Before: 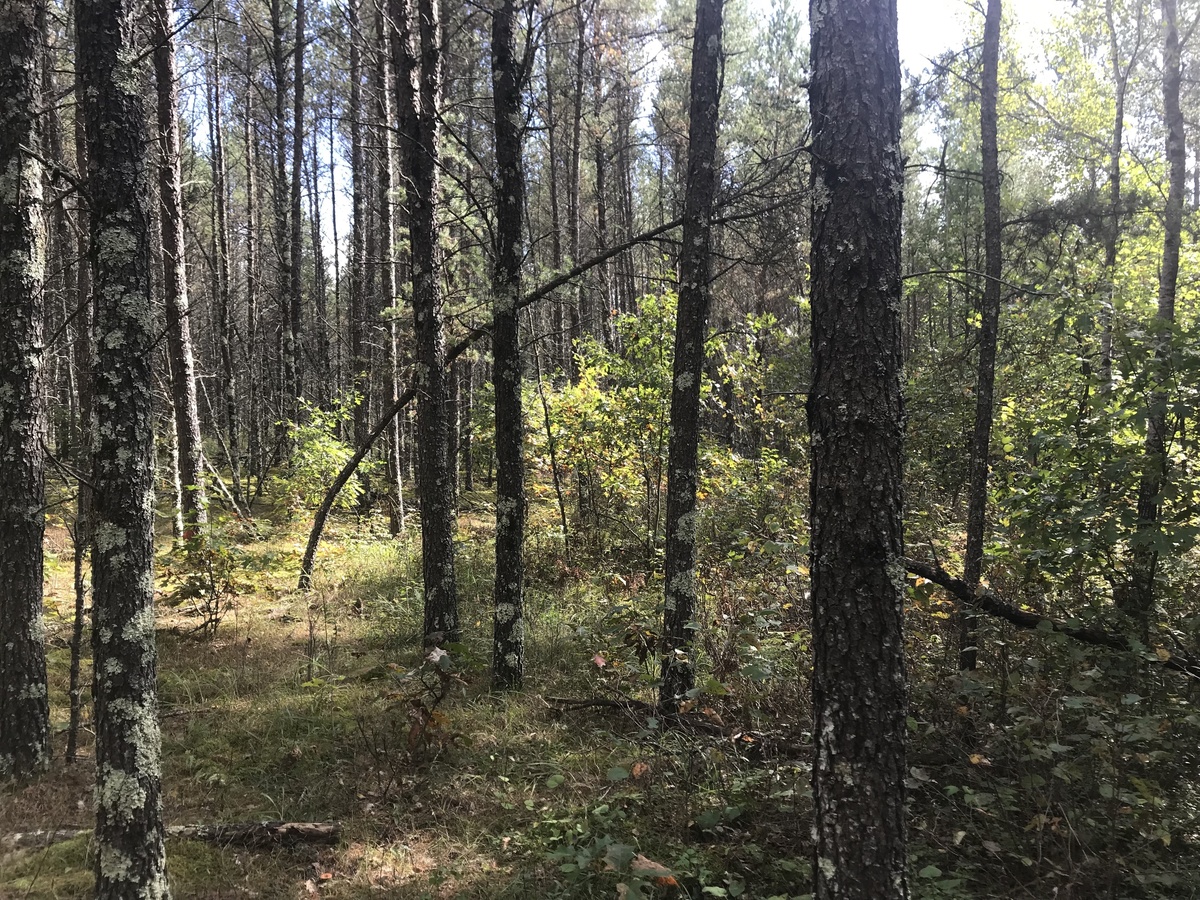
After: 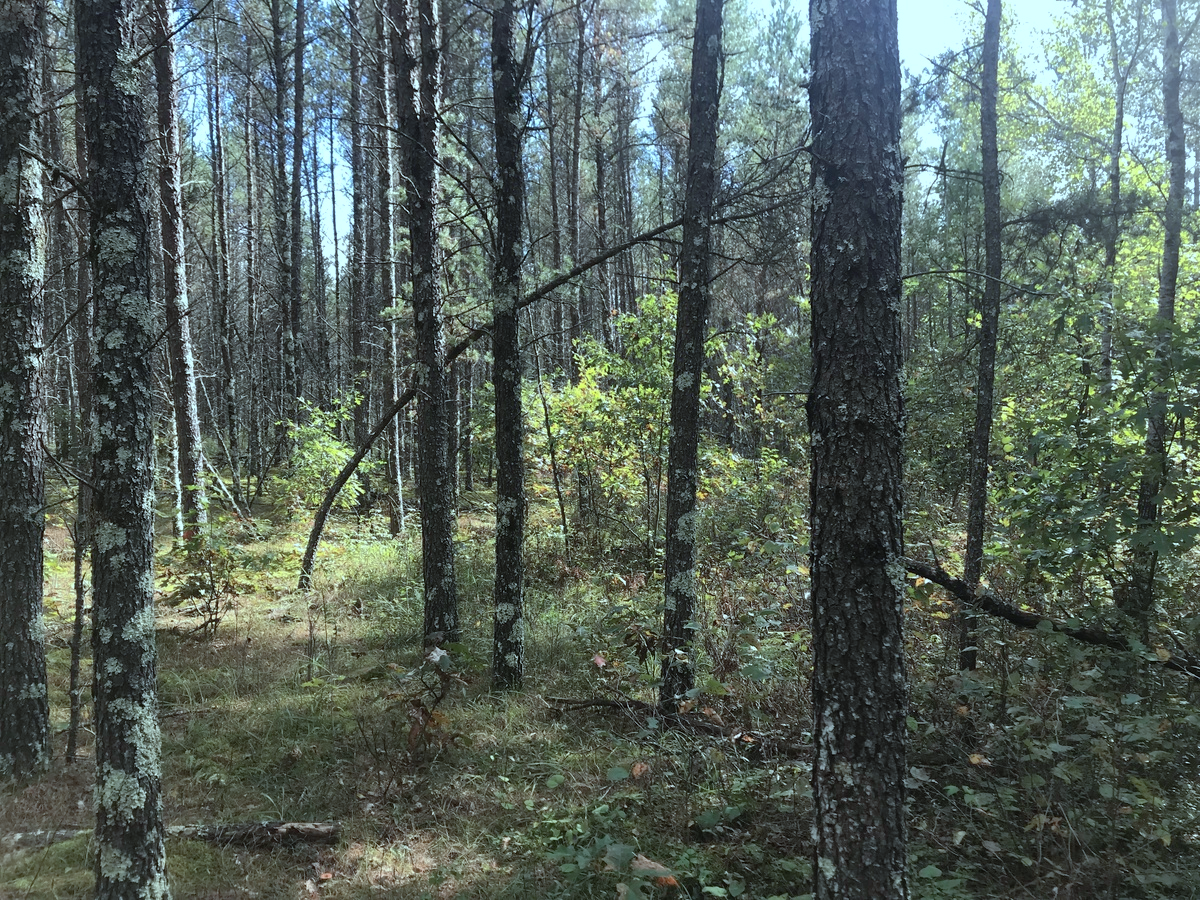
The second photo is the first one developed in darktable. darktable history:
color correction: highlights a* -11.97, highlights b* -14.88
contrast brightness saturation: contrast 0.078, saturation 0.019
shadows and highlights: on, module defaults
